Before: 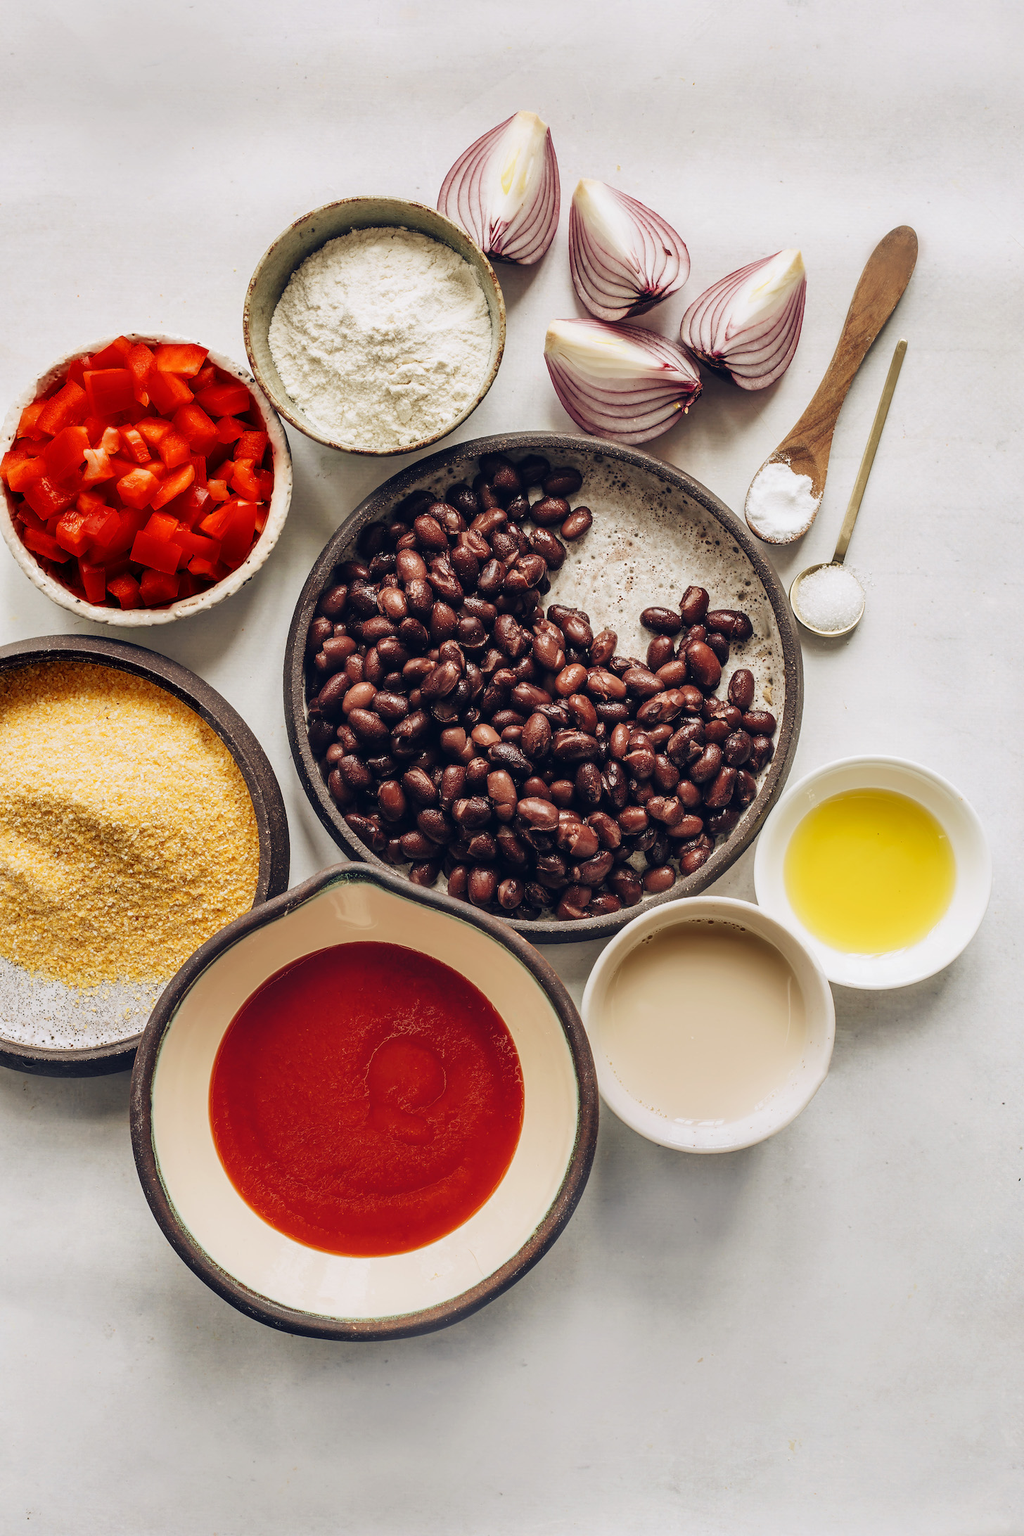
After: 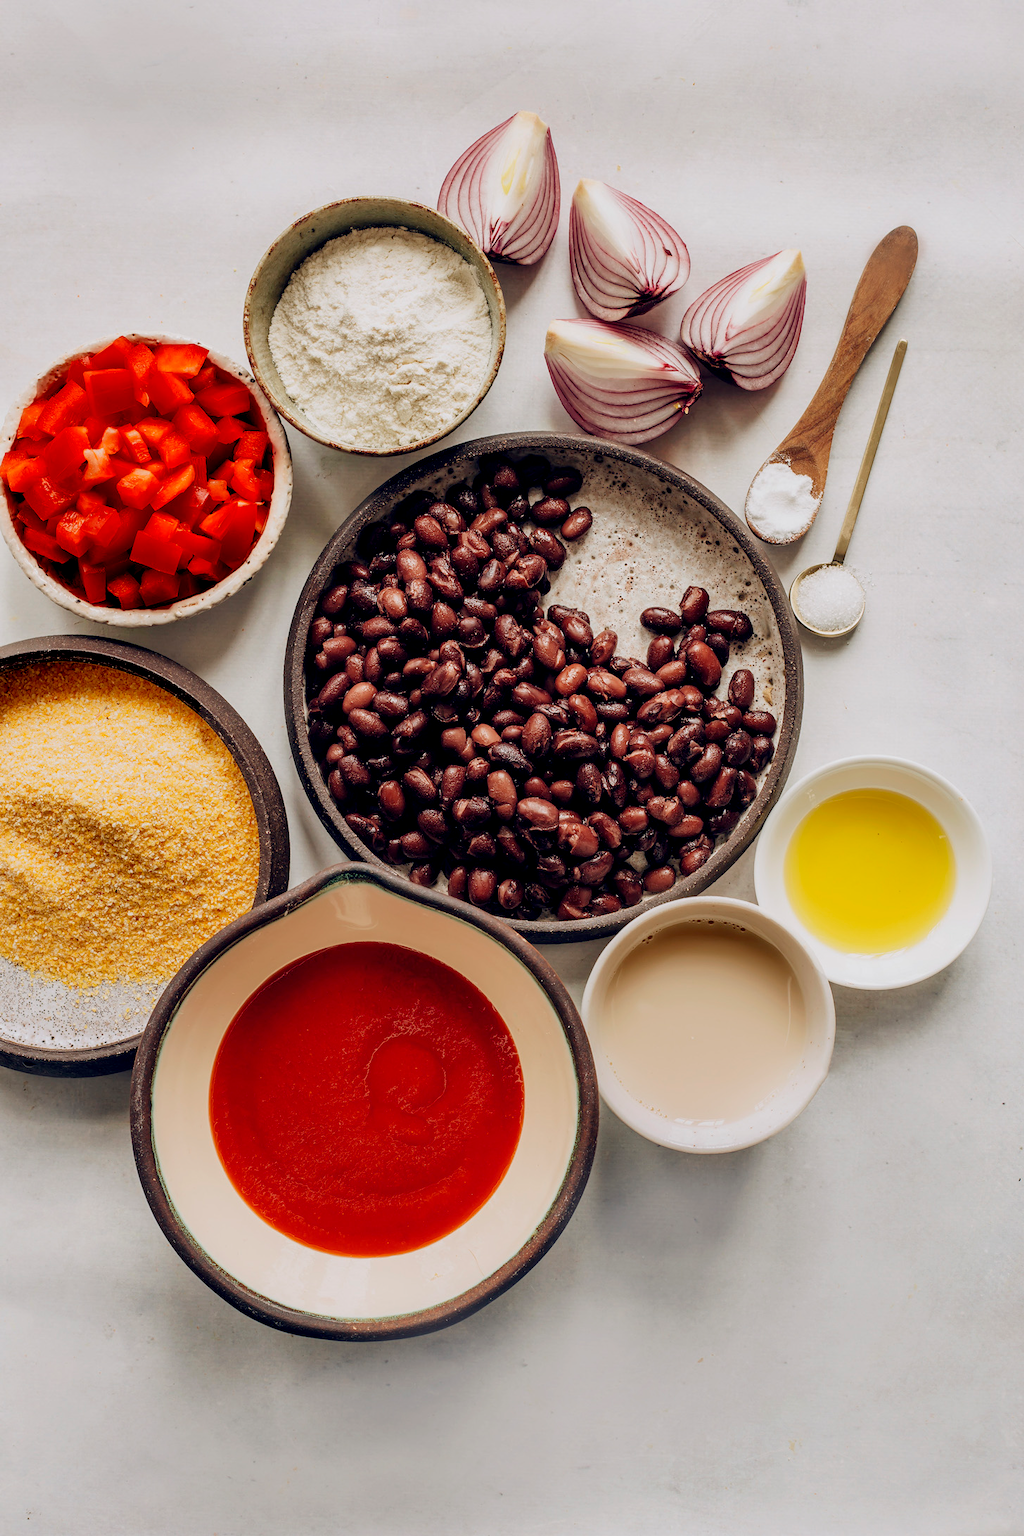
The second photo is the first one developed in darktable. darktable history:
exposure: black level correction 0.006, exposure -0.224 EV, compensate highlight preservation false
